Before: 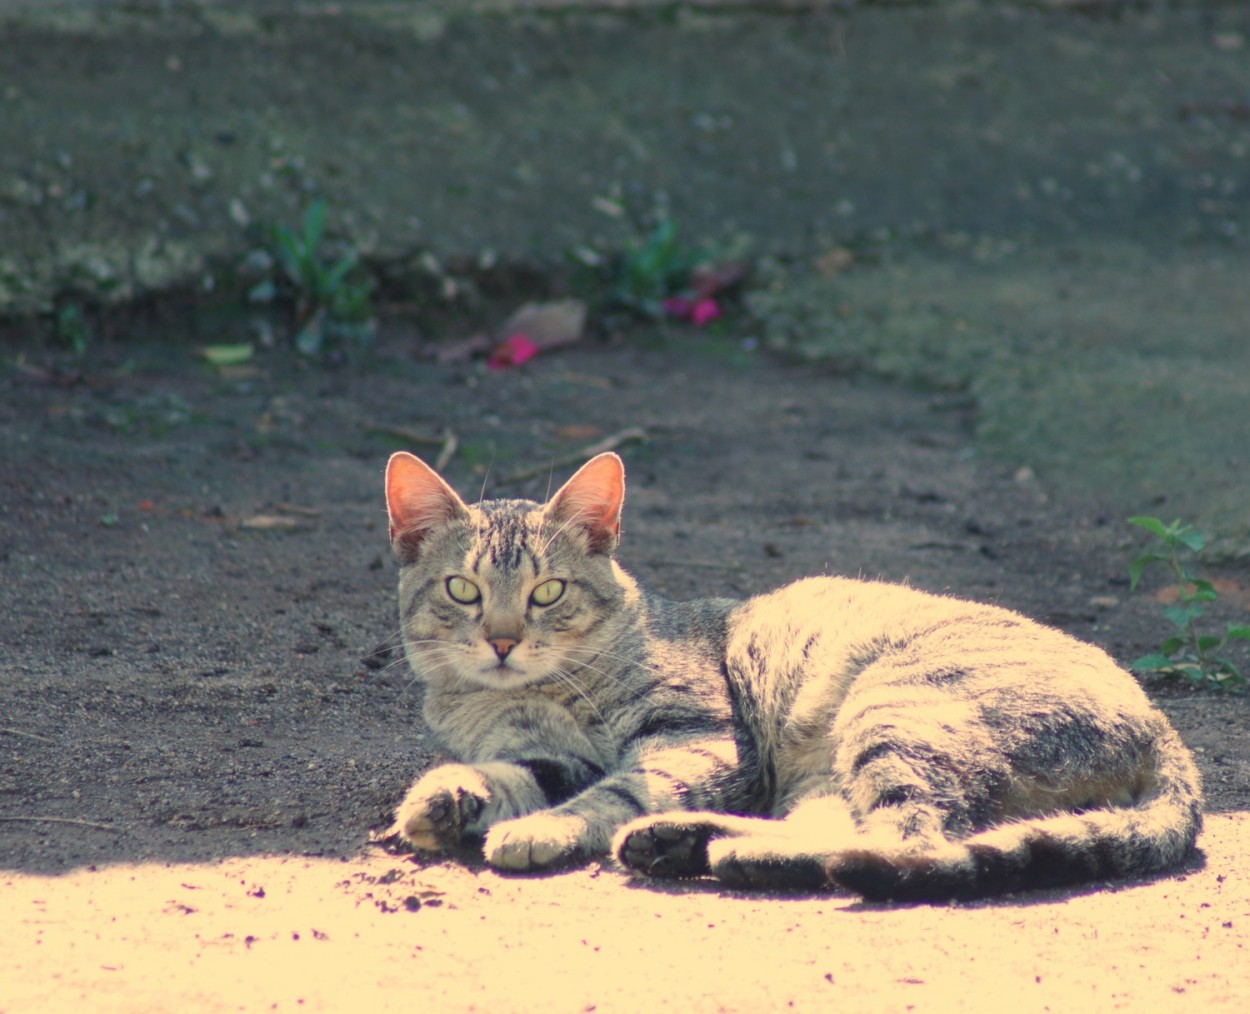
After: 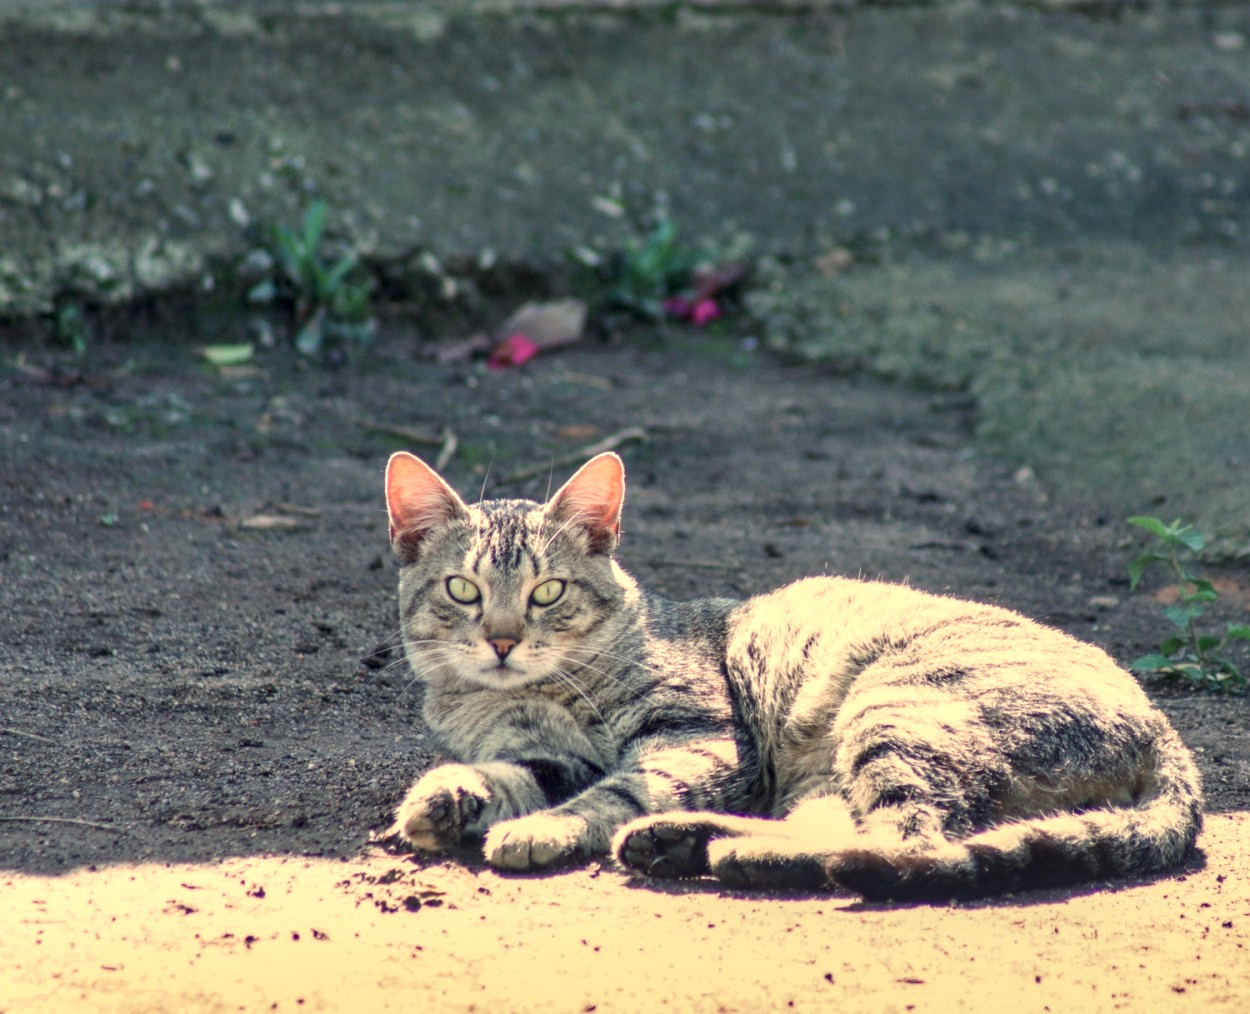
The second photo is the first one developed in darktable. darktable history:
local contrast: detail 160%
shadows and highlights: low approximation 0.01, soften with gaussian
